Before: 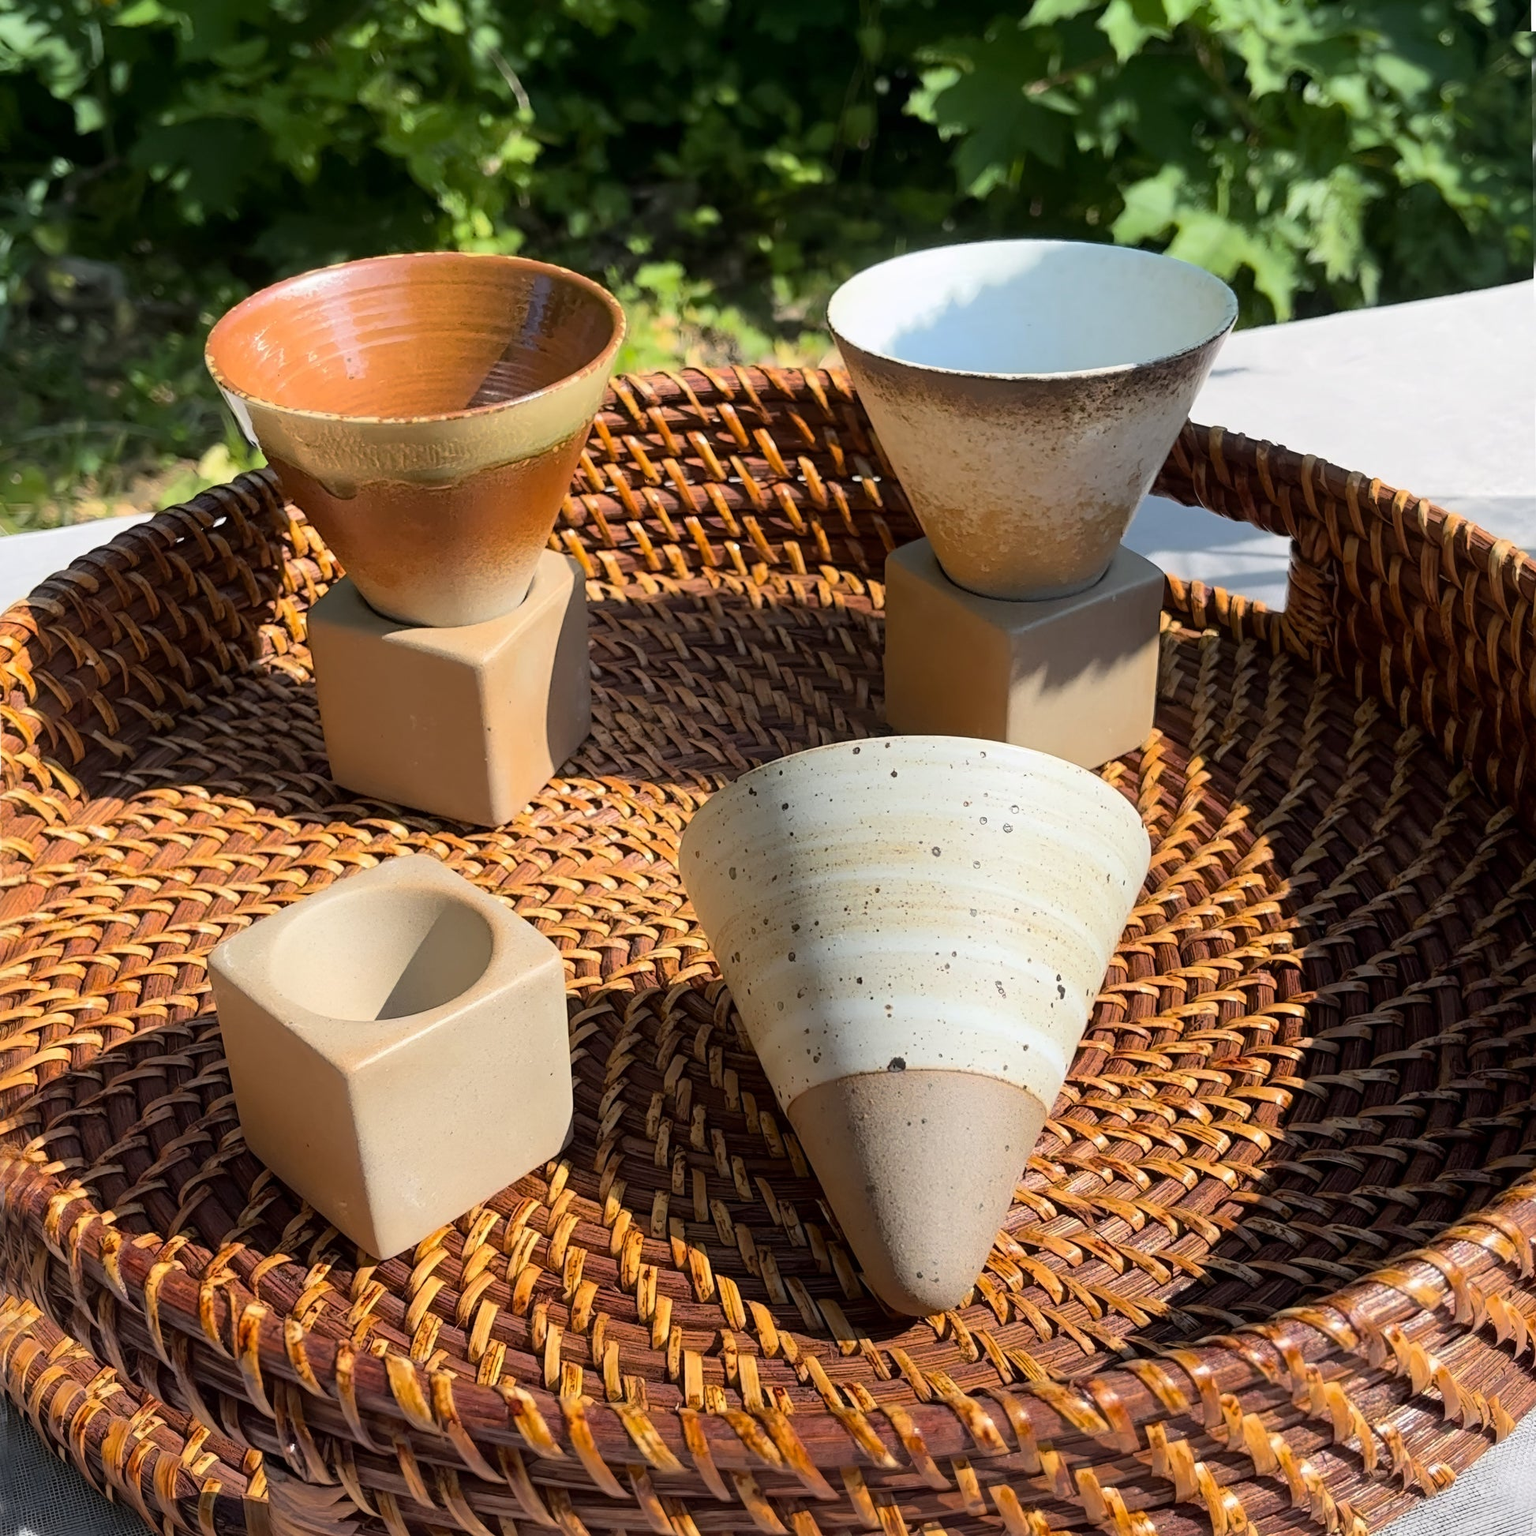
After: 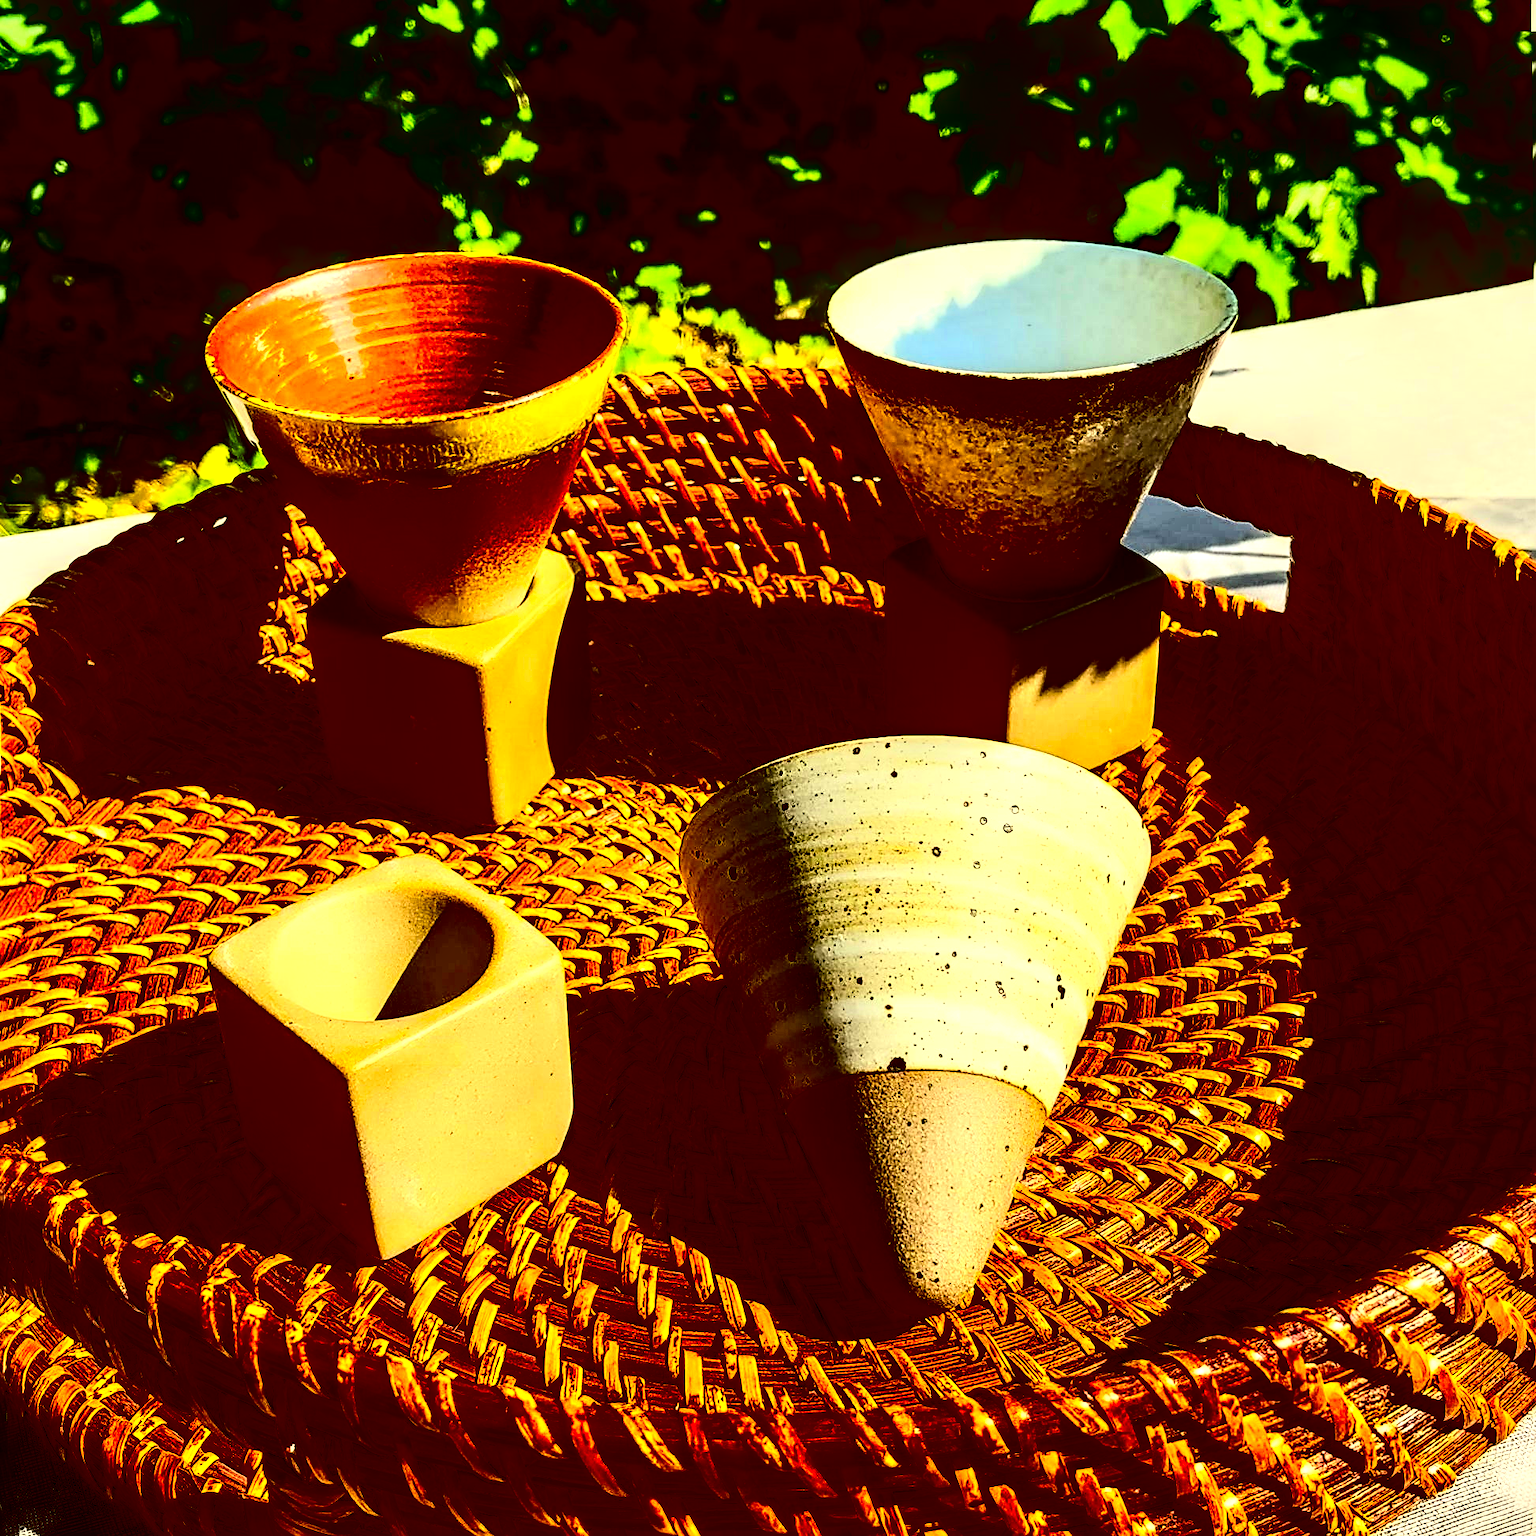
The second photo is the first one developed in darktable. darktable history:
color zones: curves: ch0 [(0, 0.613) (0.01, 0.613) (0.245, 0.448) (0.498, 0.529) (0.642, 0.665) (0.879, 0.777) (0.99, 0.613)]; ch1 [(0, 0) (0.143, 0) (0.286, 0) (0.429, 0) (0.571, 0) (0.714, 0) (0.857, 0)], mix -131.09%
local contrast: detail 203%
sharpen: on, module defaults
contrast brightness saturation: contrast 0.77, brightness -1, saturation 1
white balance: red 1, blue 1
color balance: lift [1.001, 1.007, 1, 0.993], gamma [1.023, 1.026, 1.01, 0.974], gain [0.964, 1.059, 1.073, 0.927]
